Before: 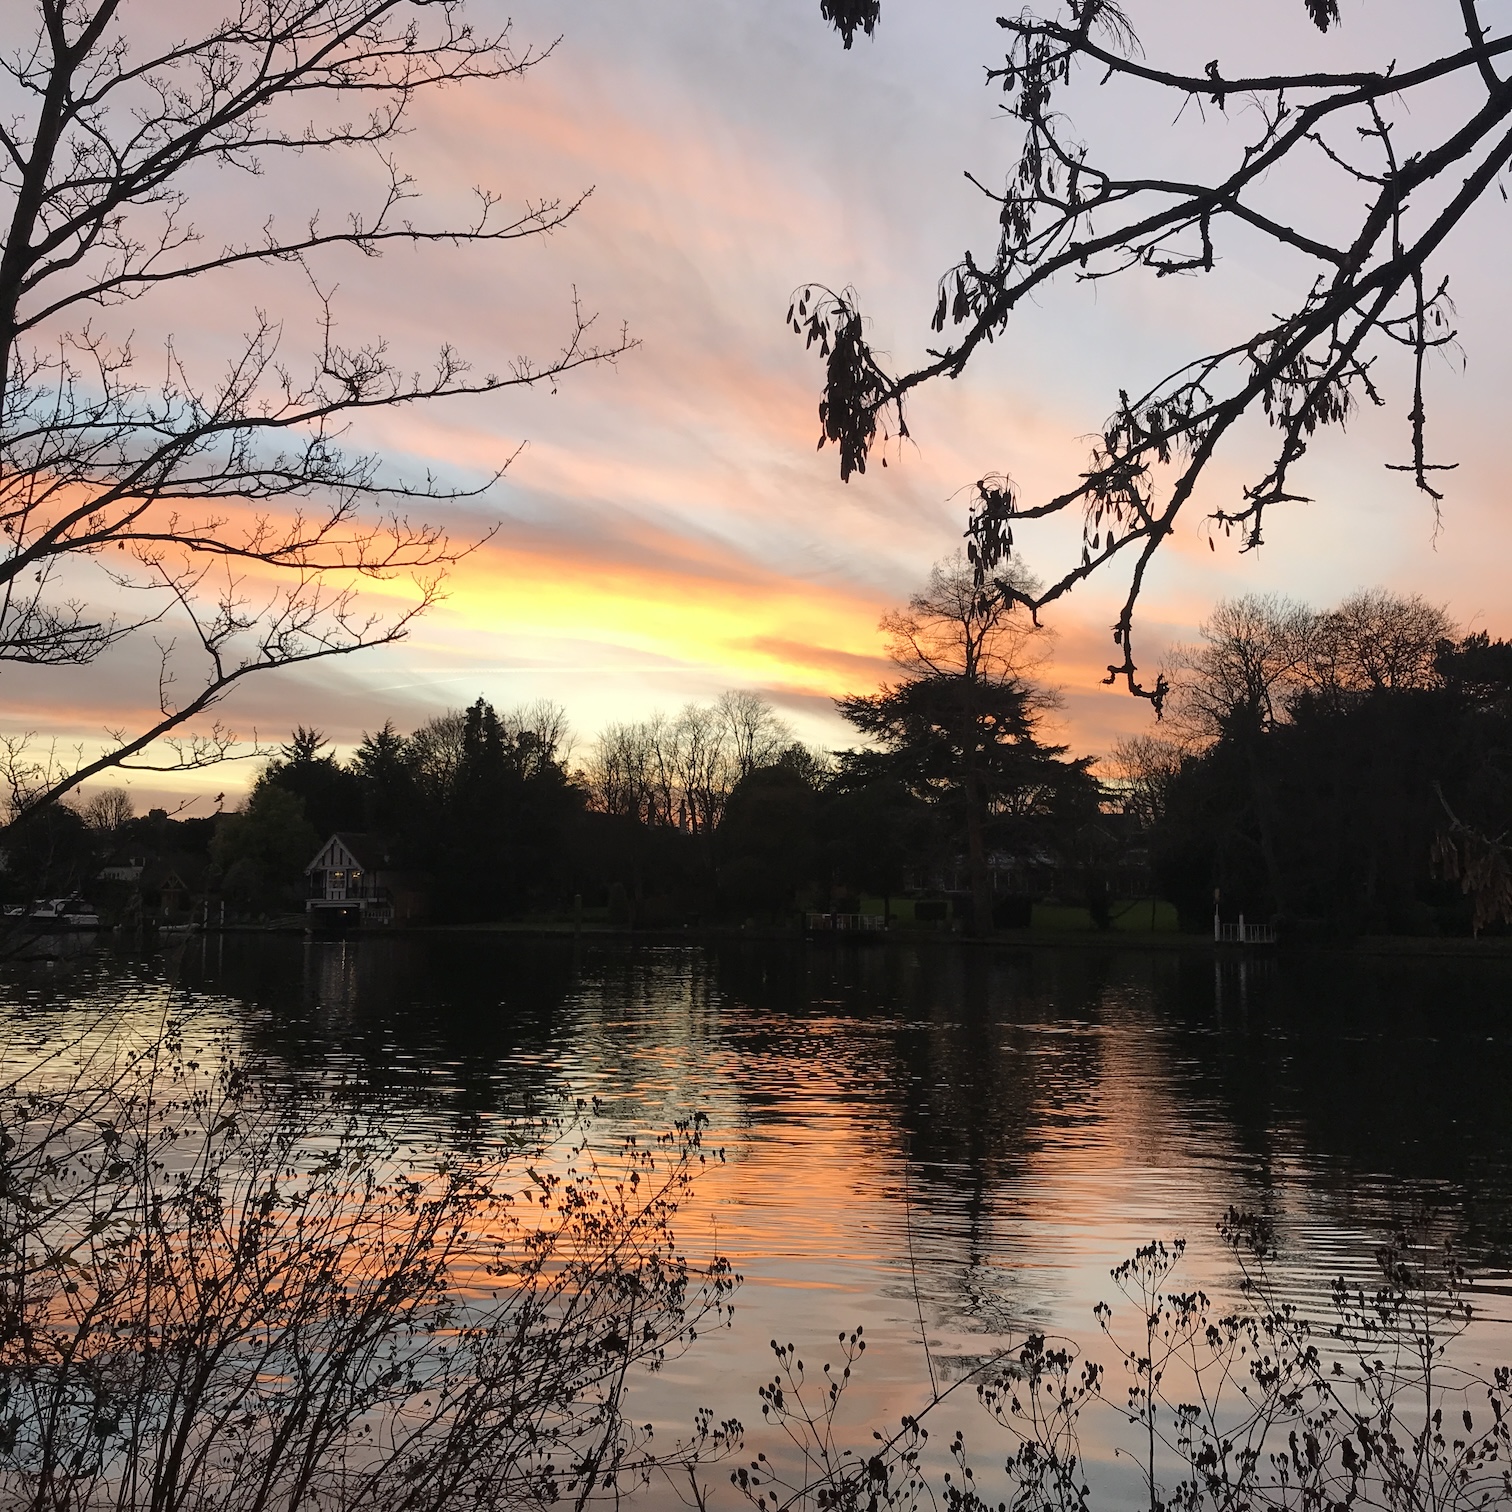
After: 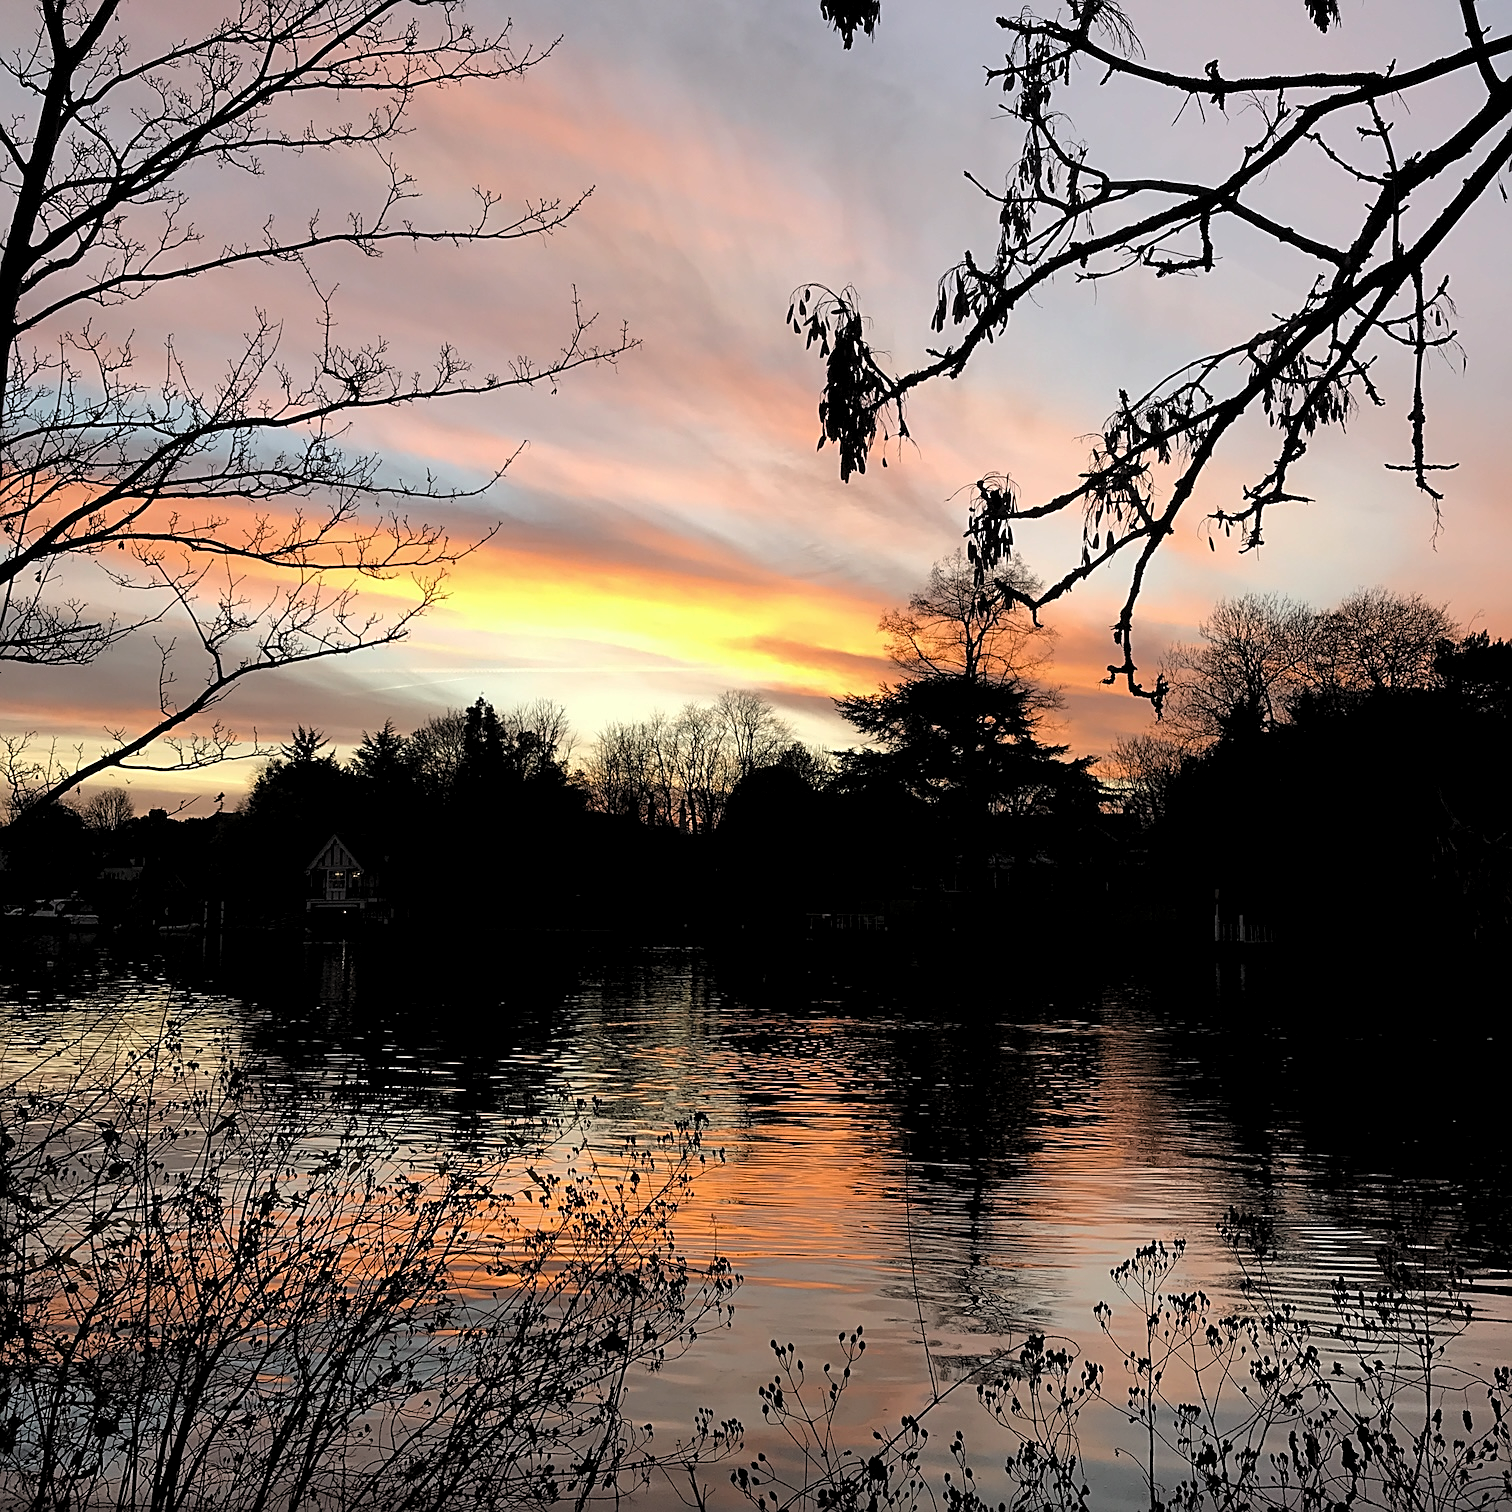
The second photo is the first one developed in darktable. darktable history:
levels: levels [0.116, 0.574, 1]
sharpen: on, module defaults
